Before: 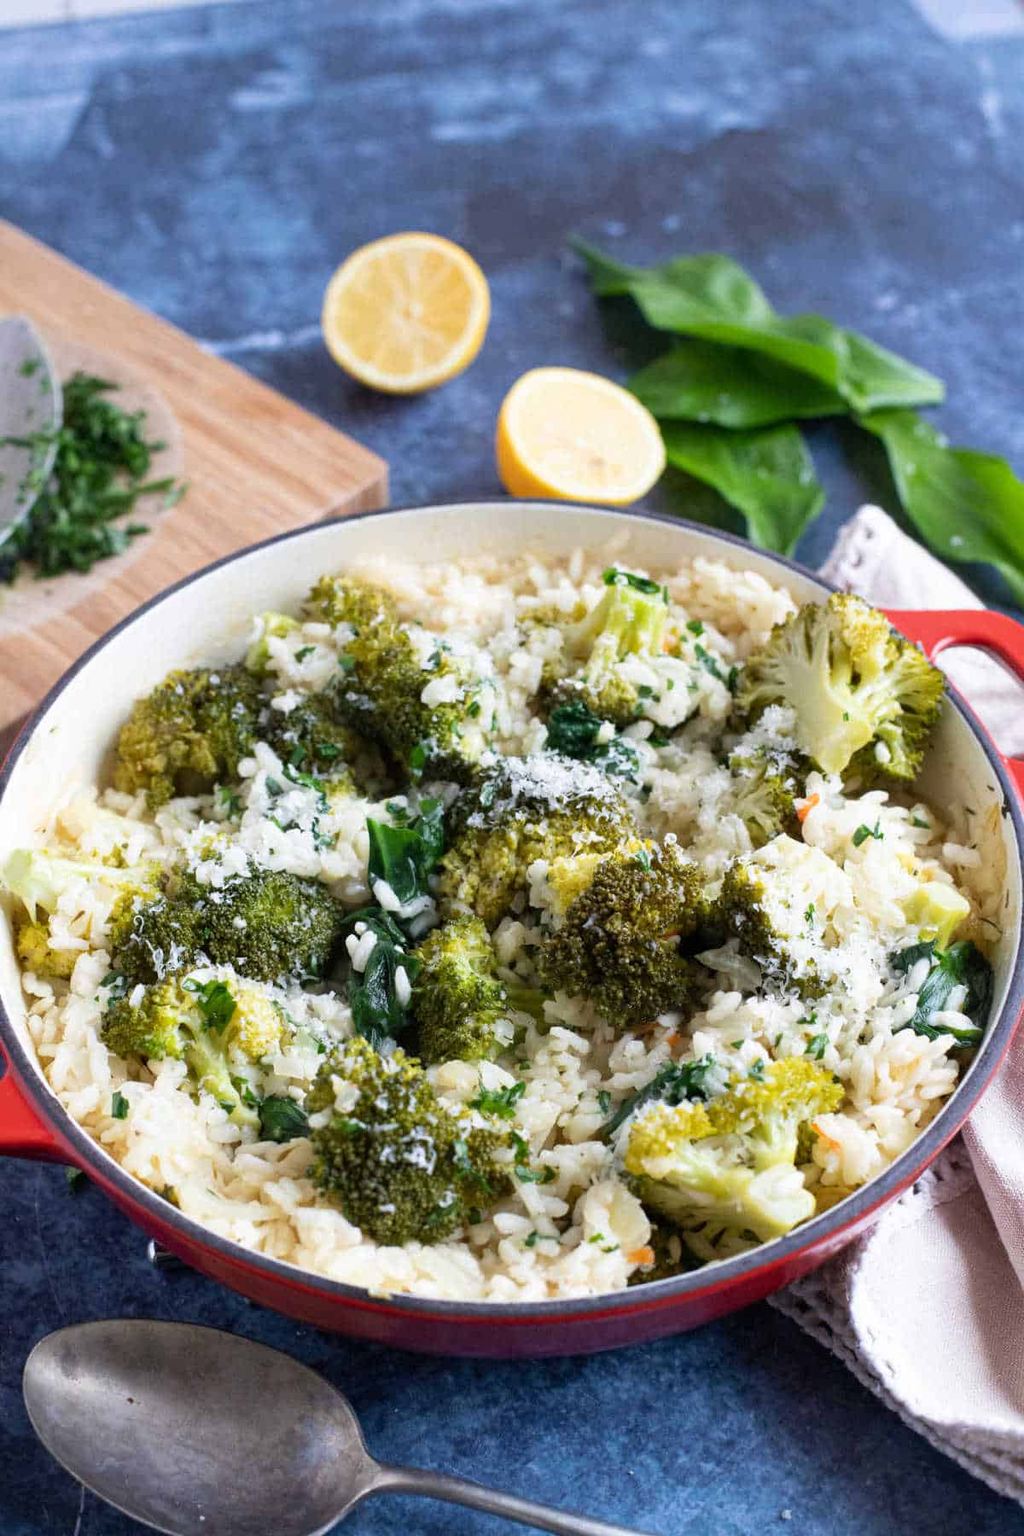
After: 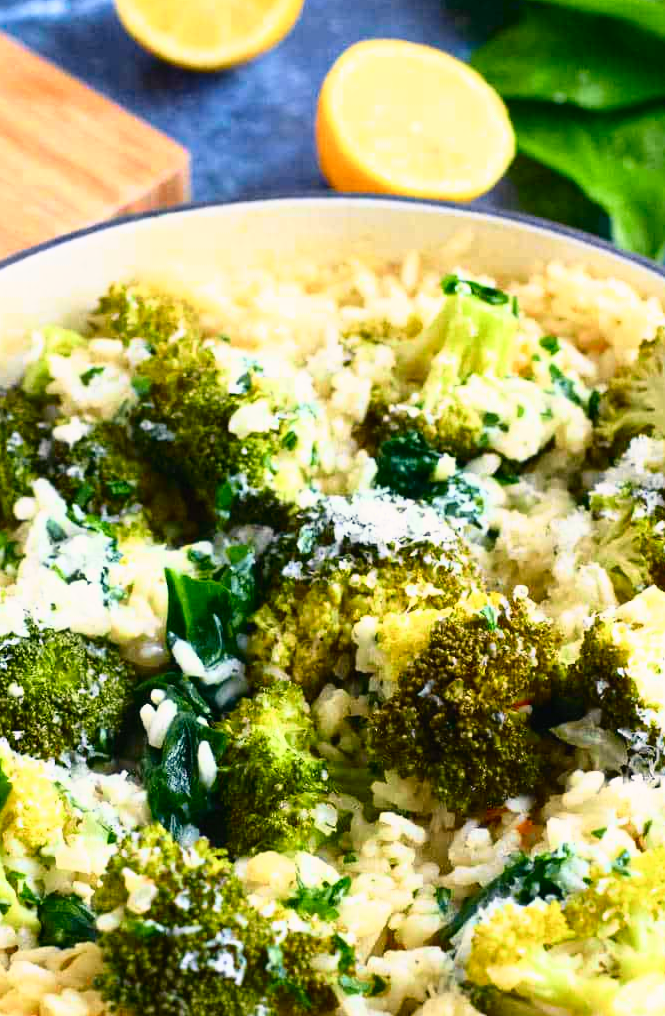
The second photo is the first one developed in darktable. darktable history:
tone curve: curves: ch0 [(0, 0.018) (0.162, 0.128) (0.434, 0.478) (0.667, 0.785) (0.819, 0.943) (1, 0.991)]; ch1 [(0, 0) (0.402, 0.36) (0.476, 0.449) (0.506, 0.505) (0.523, 0.518) (0.579, 0.626) (0.641, 0.668) (0.693, 0.745) (0.861, 0.934) (1, 1)]; ch2 [(0, 0) (0.424, 0.388) (0.483, 0.472) (0.503, 0.505) (0.521, 0.519) (0.547, 0.581) (0.582, 0.648) (0.699, 0.759) (0.997, 0.858)], color space Lab, independent channels, preserve colors none
crop and rotate: left 22.09%, top 21.746%, right 22.477%, bottom 21.805%
color balance rgb: highlights gain › chroma 2.062%, highlights gain › hue 73.12°, perceptual saturation grading › global saturation 19.415%
